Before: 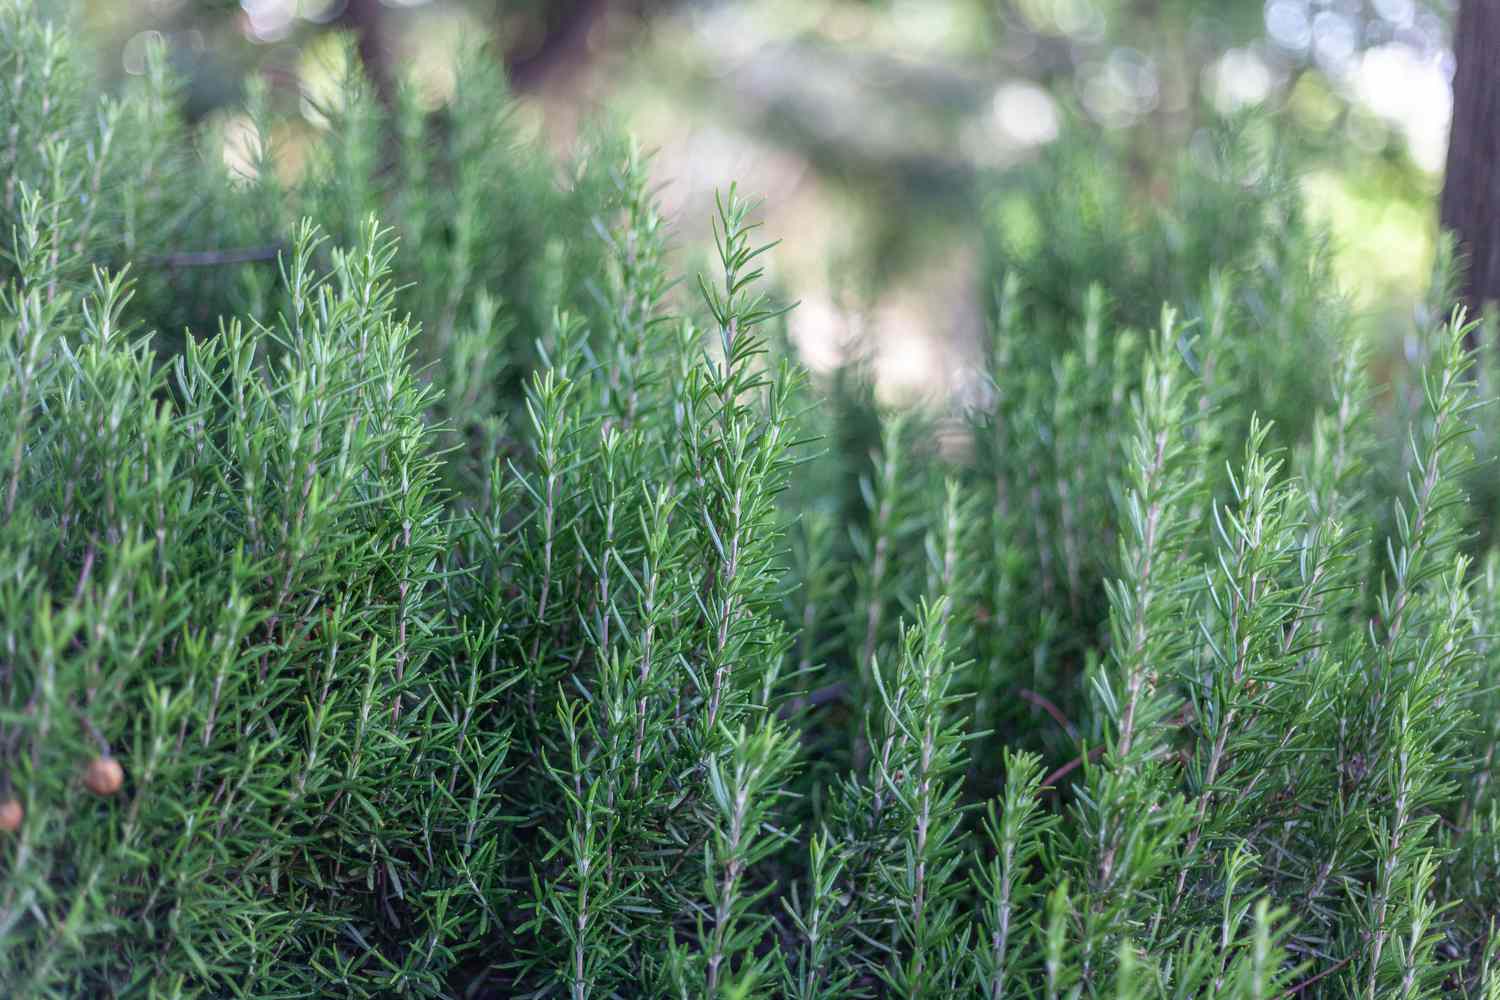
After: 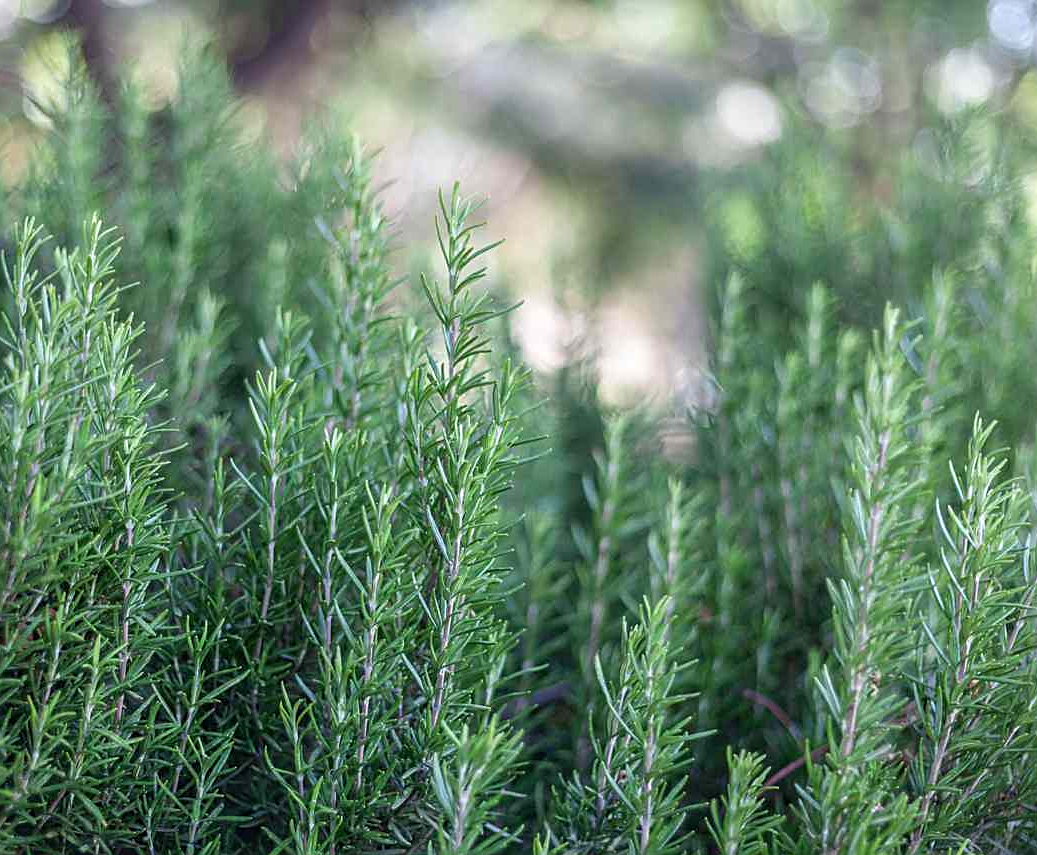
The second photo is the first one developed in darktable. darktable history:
sharpen: on, module defaults
crop: left 18.485%, right 12.367%, bottom 14.408%
